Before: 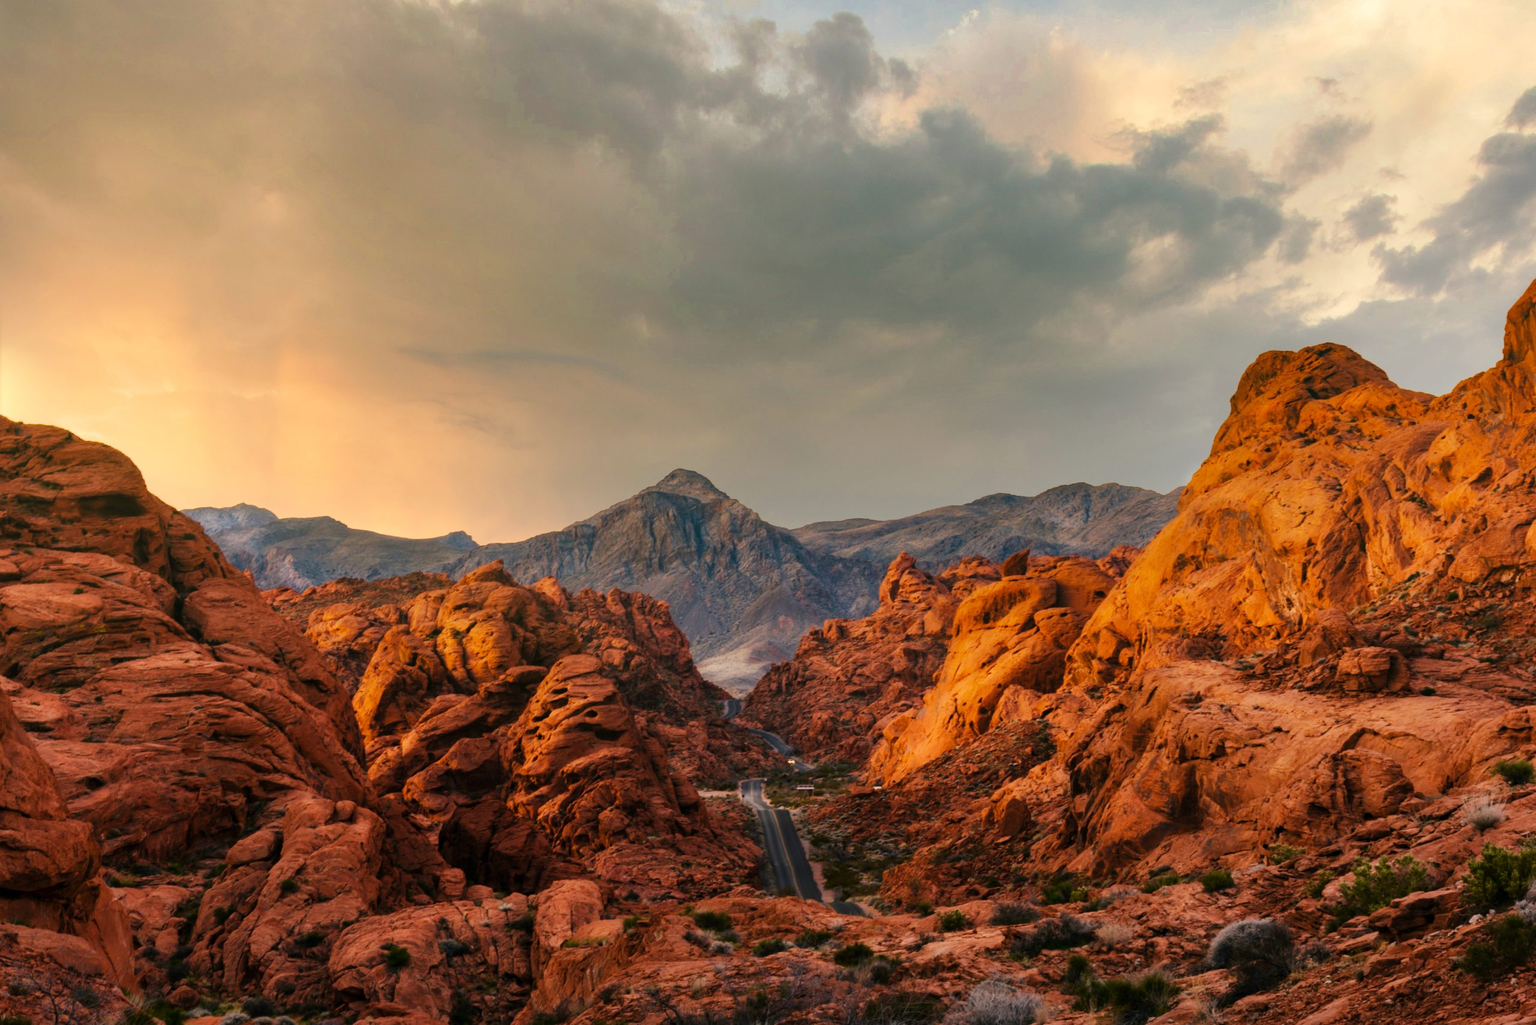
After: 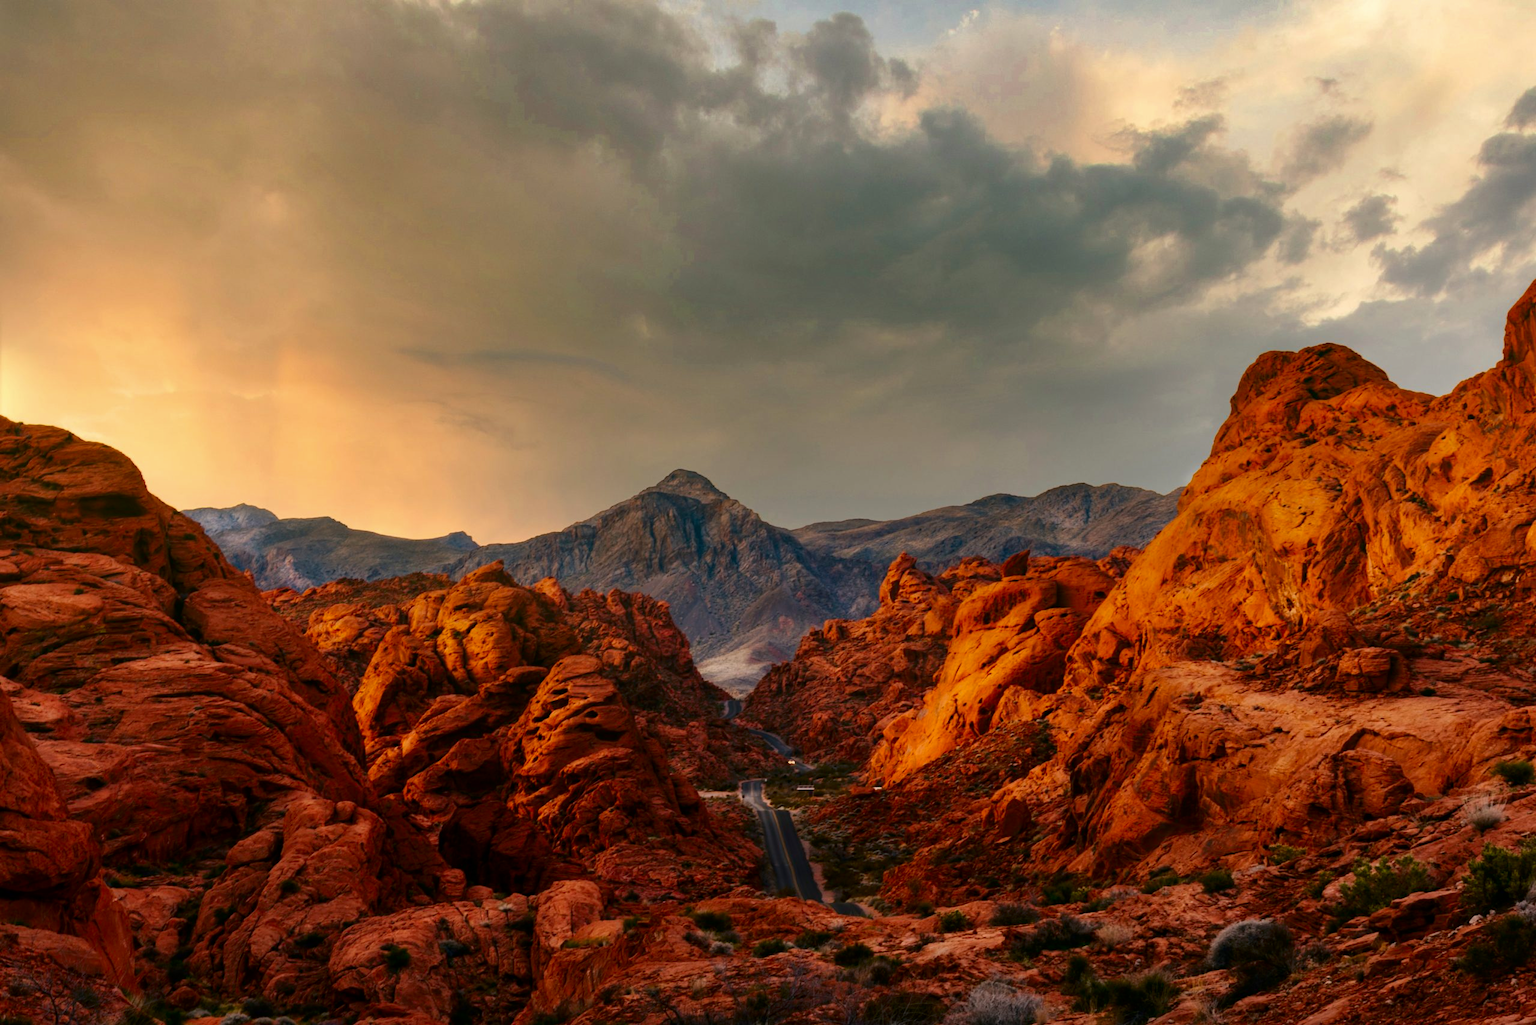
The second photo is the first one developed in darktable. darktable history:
contrast brightness saturation: contrast 0.069, brightness -0.144, saturation 0.114
